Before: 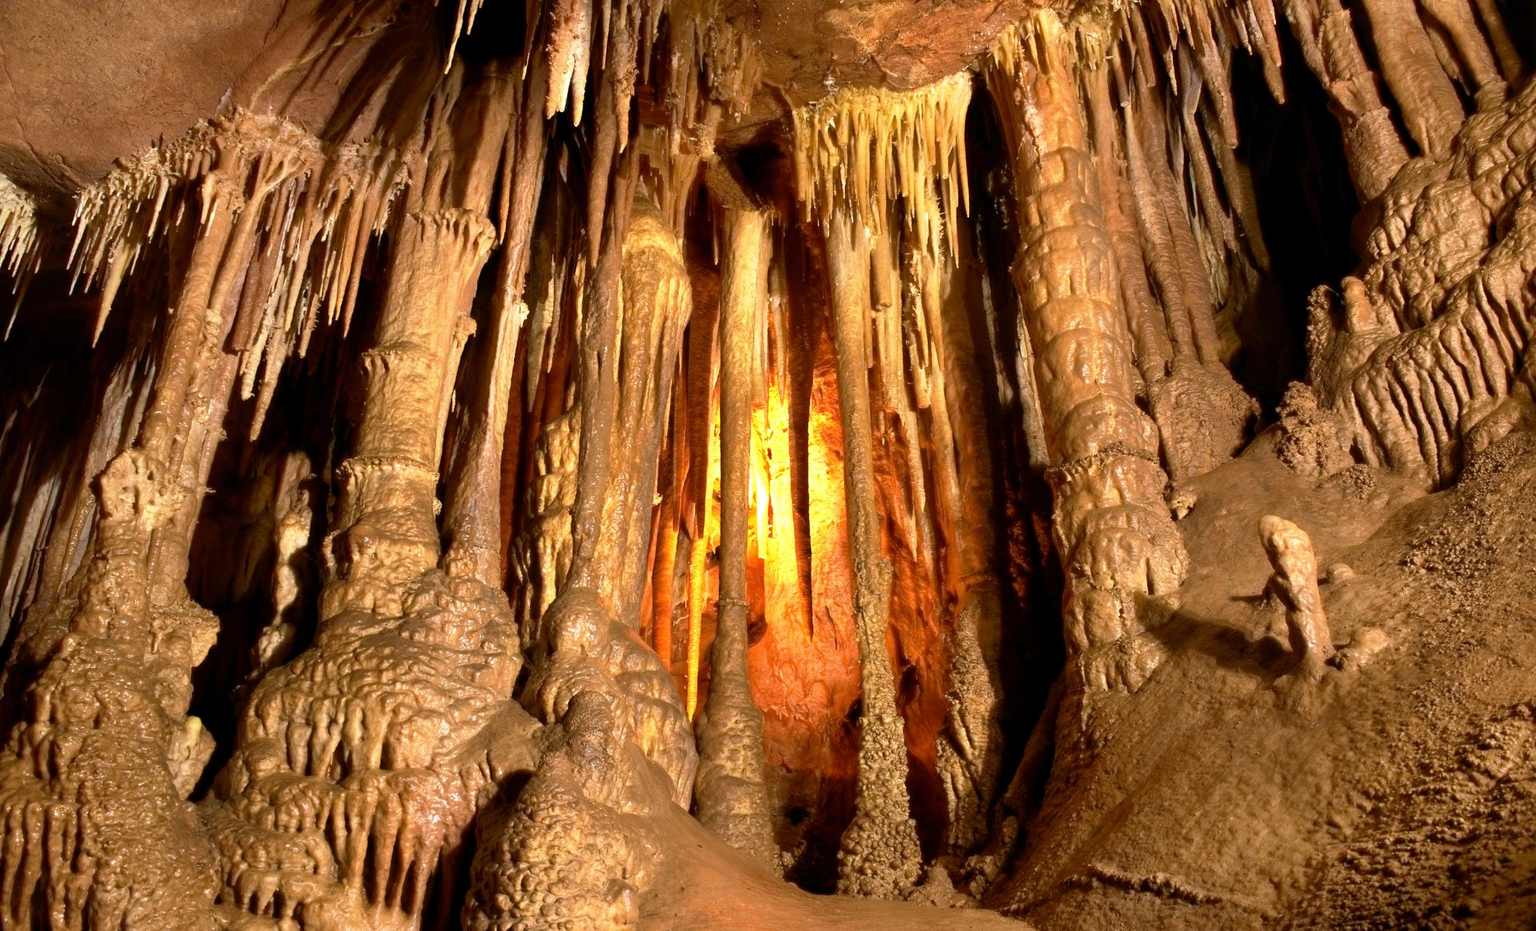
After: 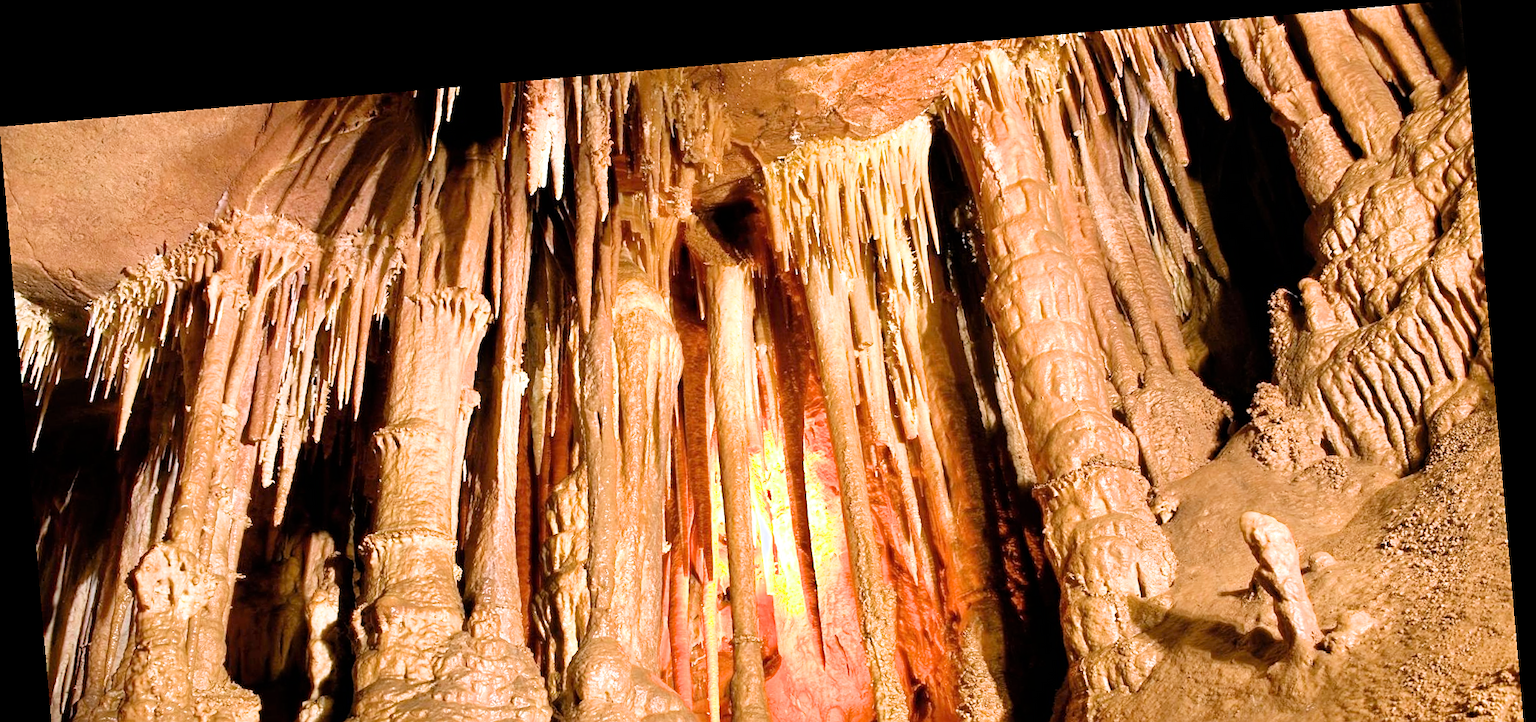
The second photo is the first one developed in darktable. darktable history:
sharpen: on, module defaults
crop: bottom 28.576%
white balance: red 0.967, blue 1.119, emerald 0.756
filmic rgb: black relative exposure -7.65 EV, white relative exposure 4.56 EV, hardness 3.61, color science v6 (2022)
exposure: black level correction 0, exposure 1.625 EV, compensate exposure bias true, compensate highlight preservation false
rotate and perspective: rotation -4.98°, automatic cropping off
